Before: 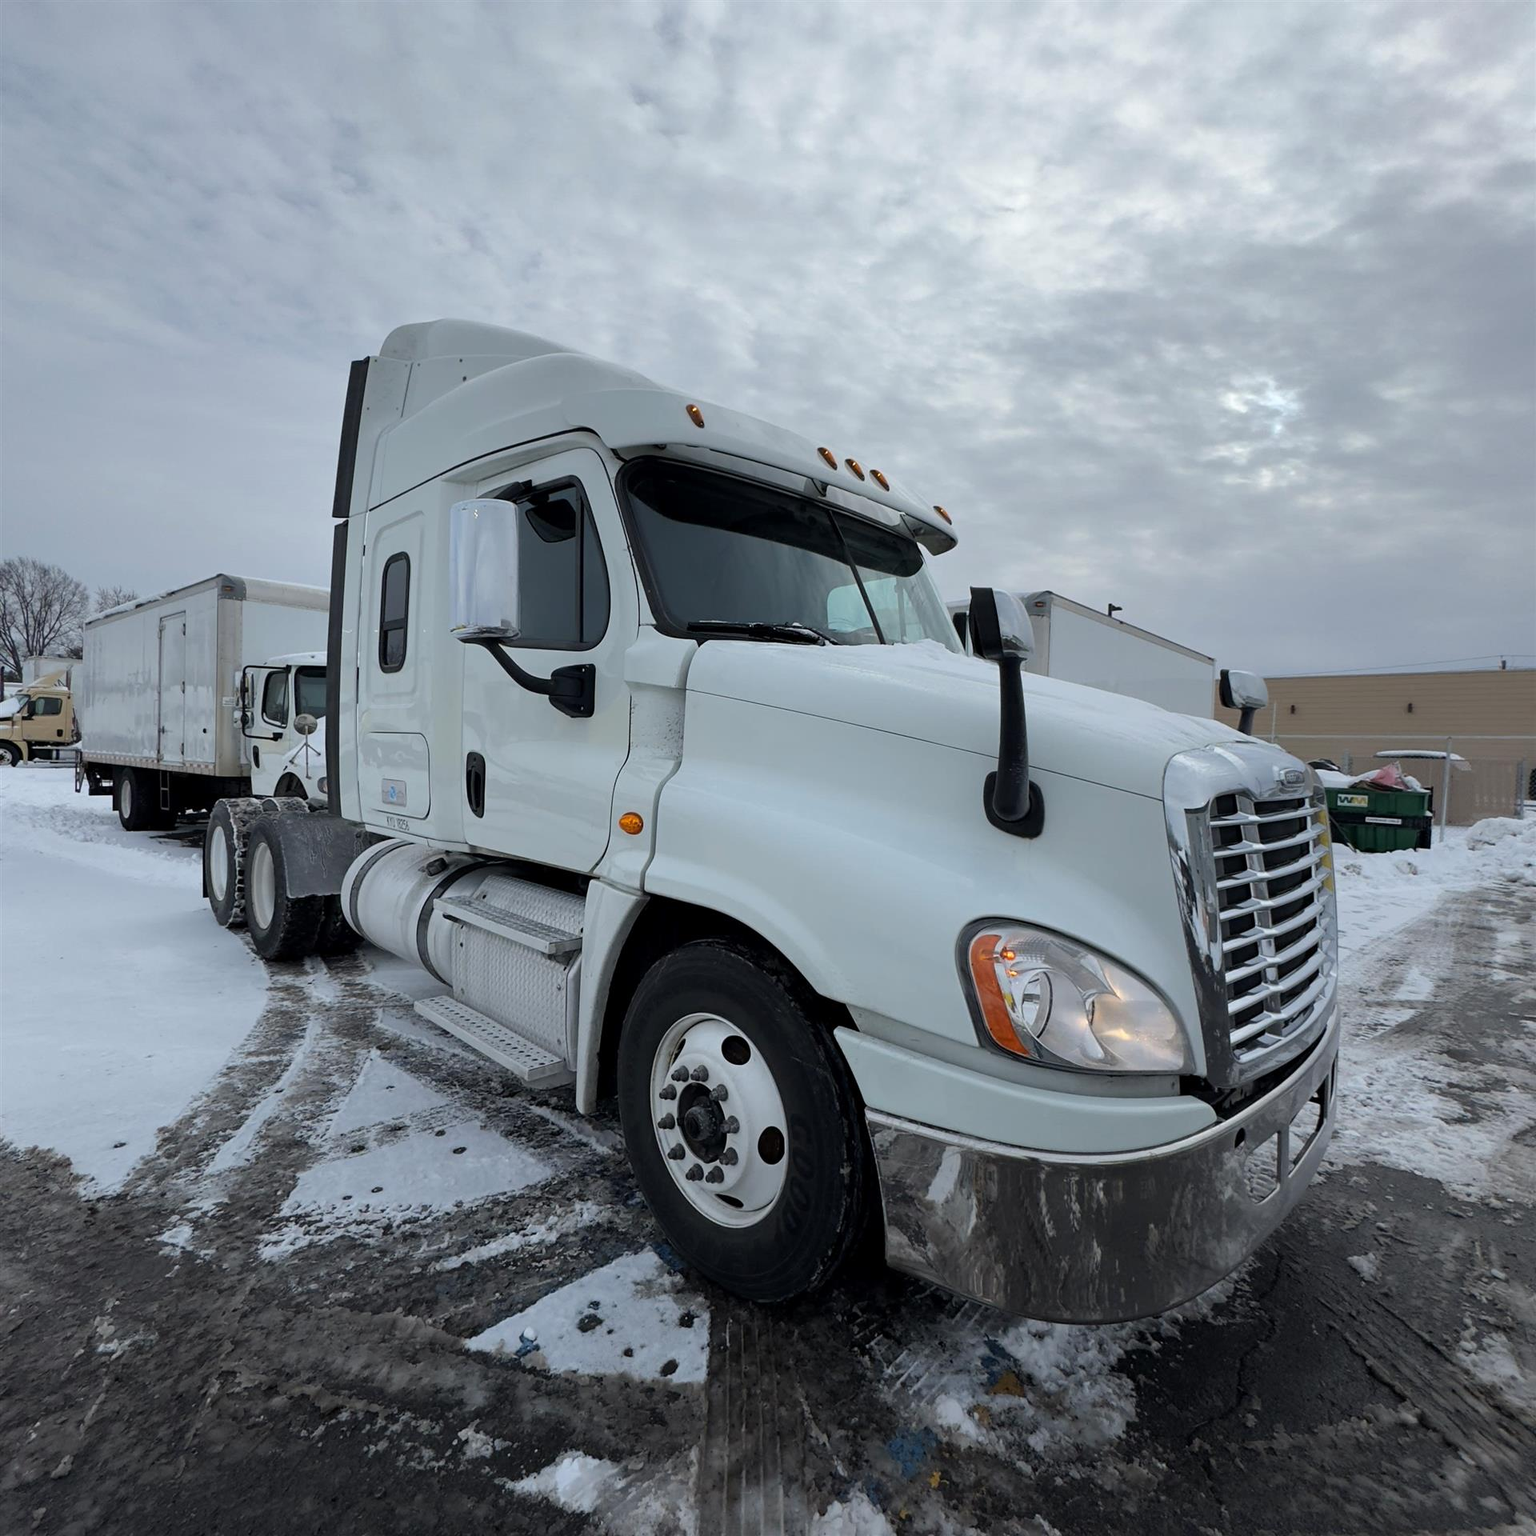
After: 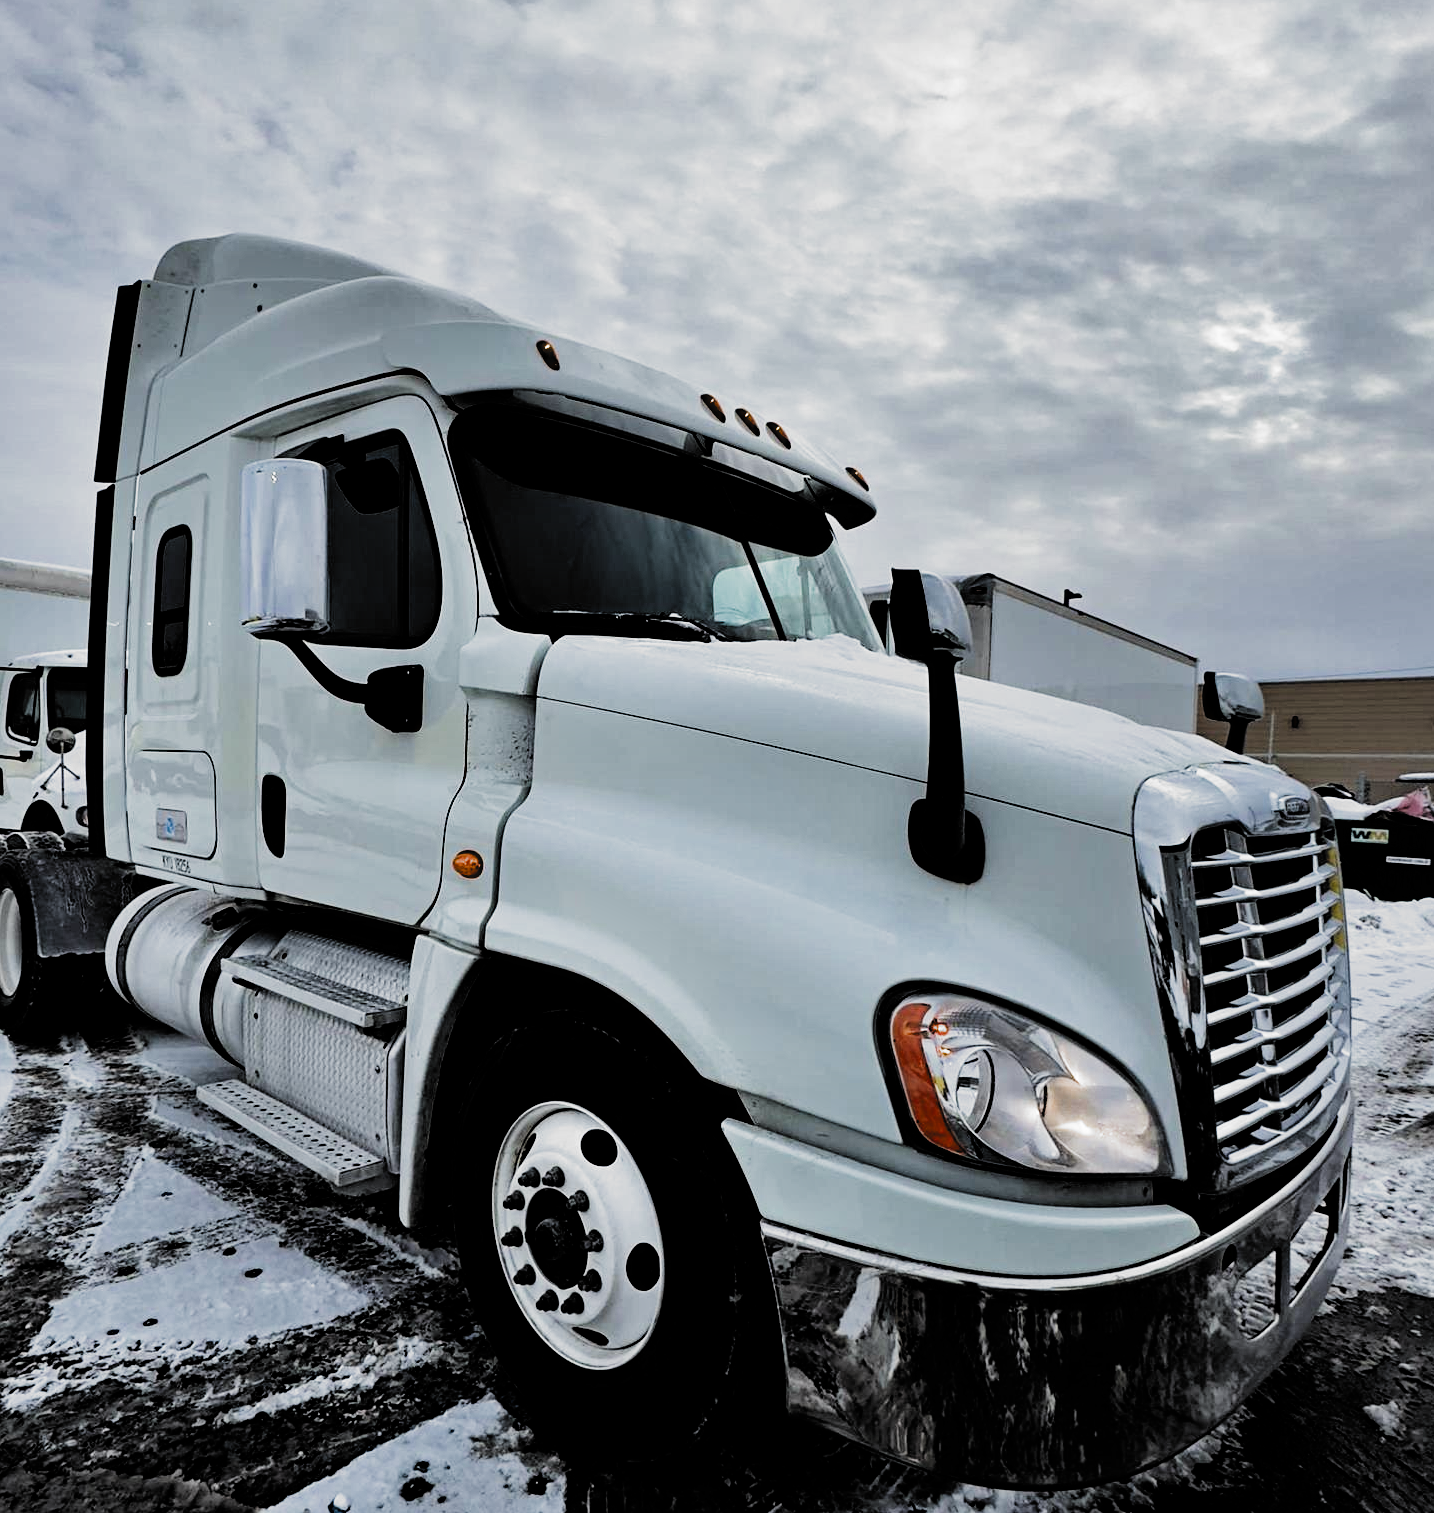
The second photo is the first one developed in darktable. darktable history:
haze removal: strength 0.303, distance 0.249, compatibility mode true, adaptive false
filmic rgb: black relative exposure -5.03 EV, white relative exposure 4 EV, hardness 2.88, contrast 1.41, highlights saturation mix -30.55%, add noise in highlights 0.001, color science v3 (2019), use custom middle-gray values true, contrast in highlights soft
contrast equalizer: y [[0.6 ×6], [0.55 ×6], [0 ×6], [0 ×6], [0 ×6]]
crop: left 16.762%, top 8.62%, right 8.517%, bottom 12.535%
